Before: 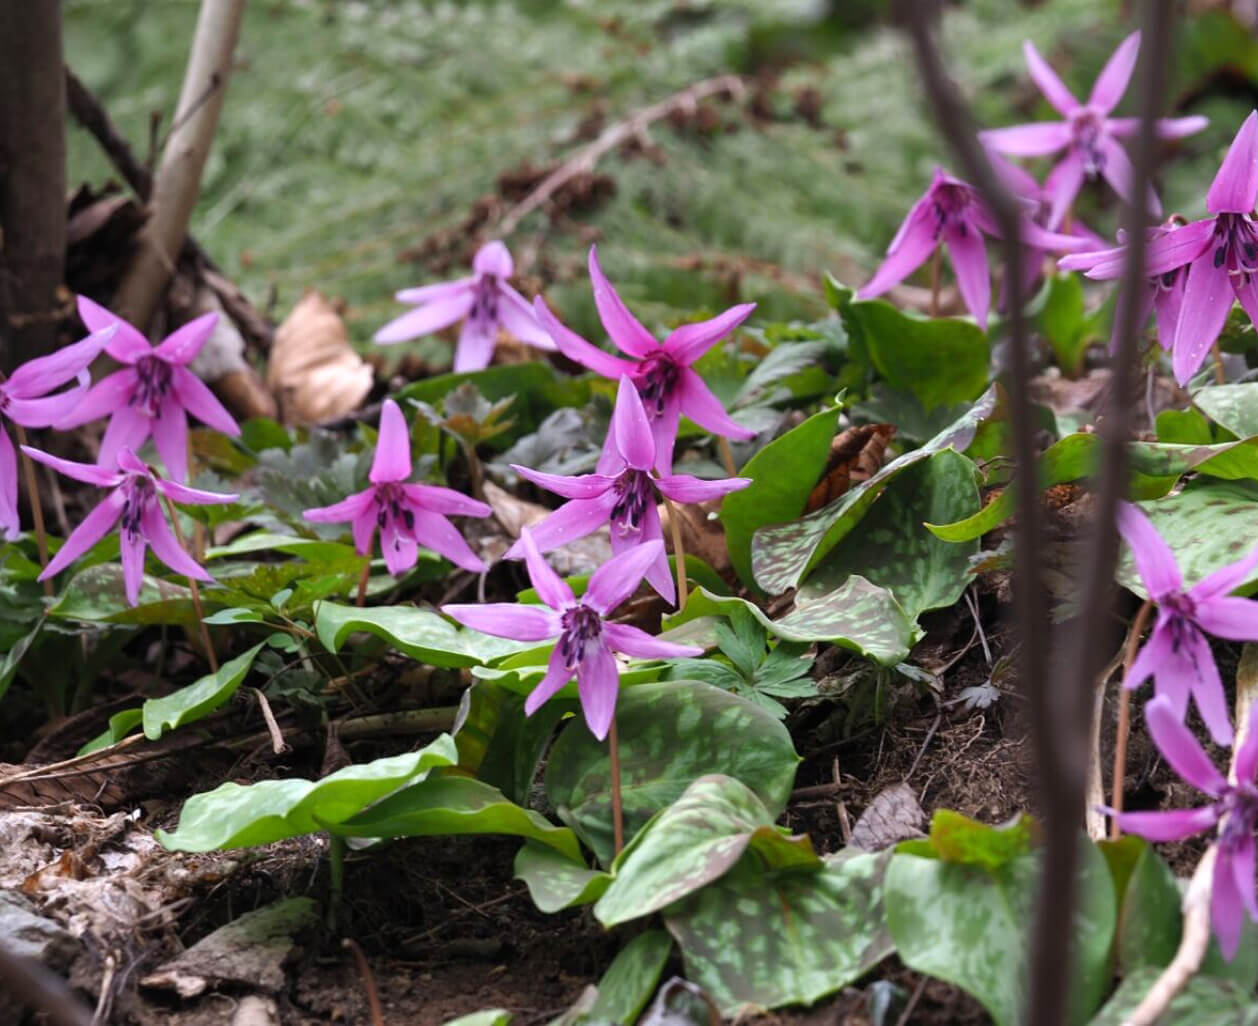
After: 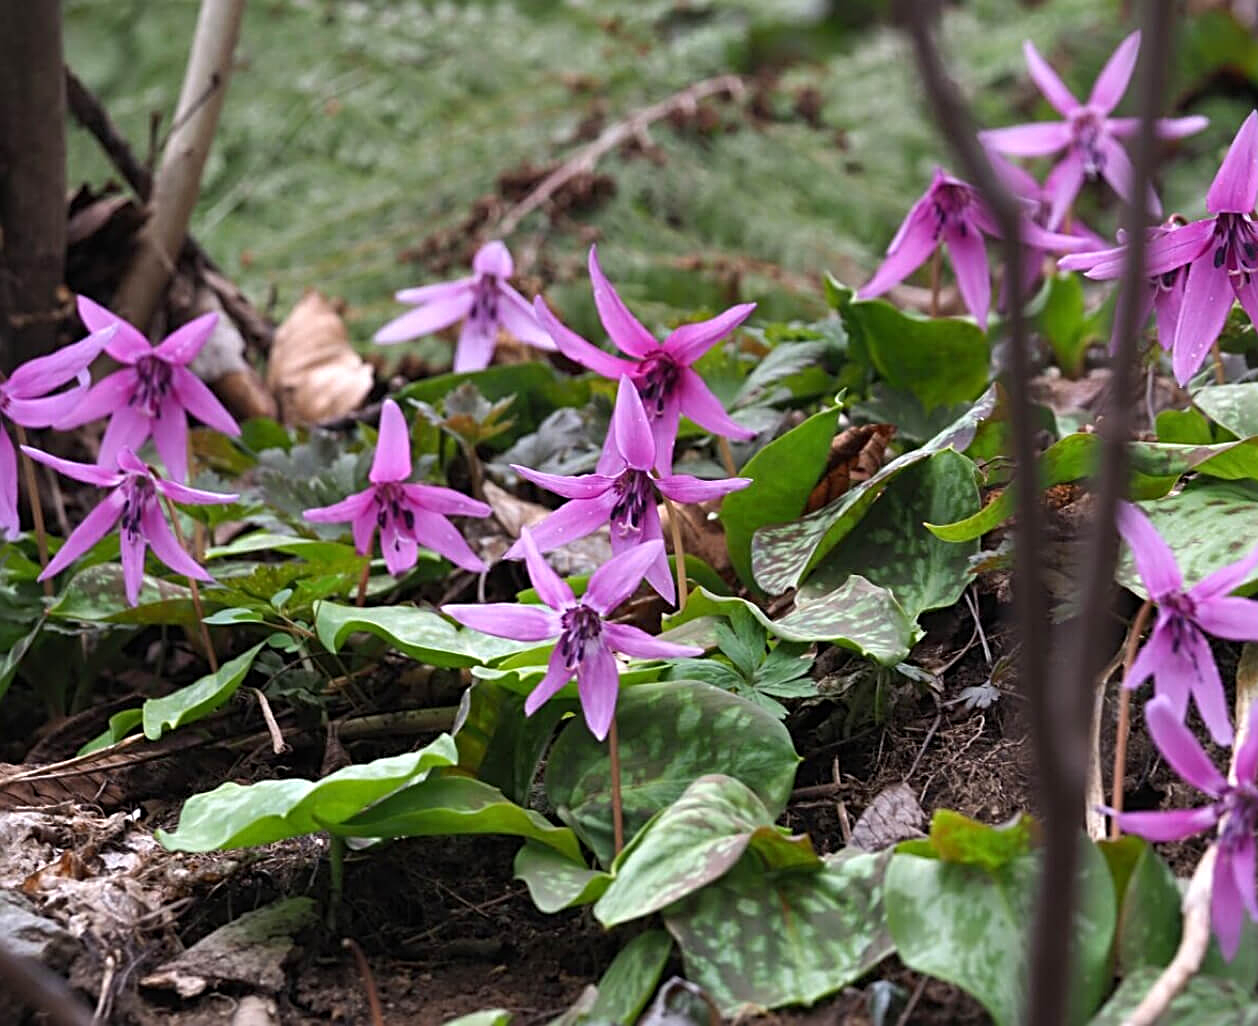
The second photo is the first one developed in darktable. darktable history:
sharpen: radius 3.119
base curve: curves: ch0 [(0, 0) (0.989, 0.992)], preserve colors none
